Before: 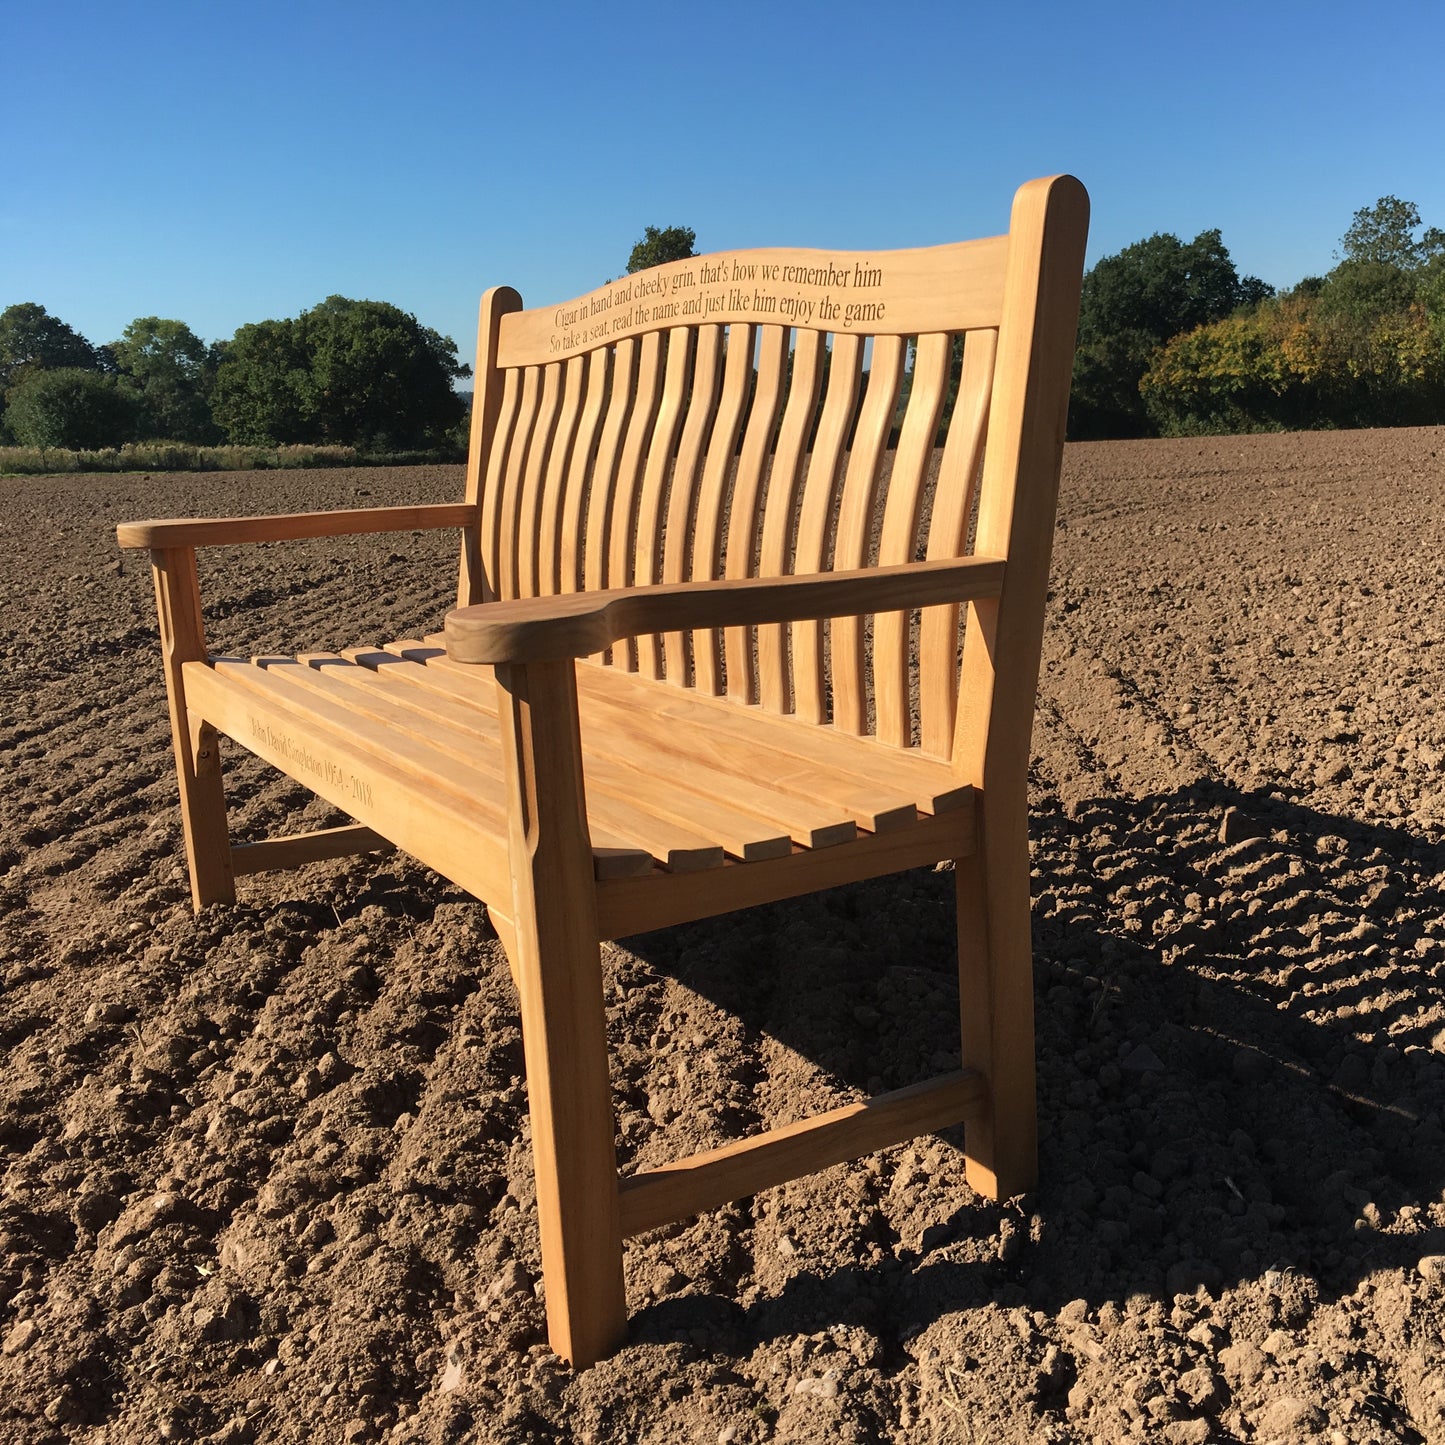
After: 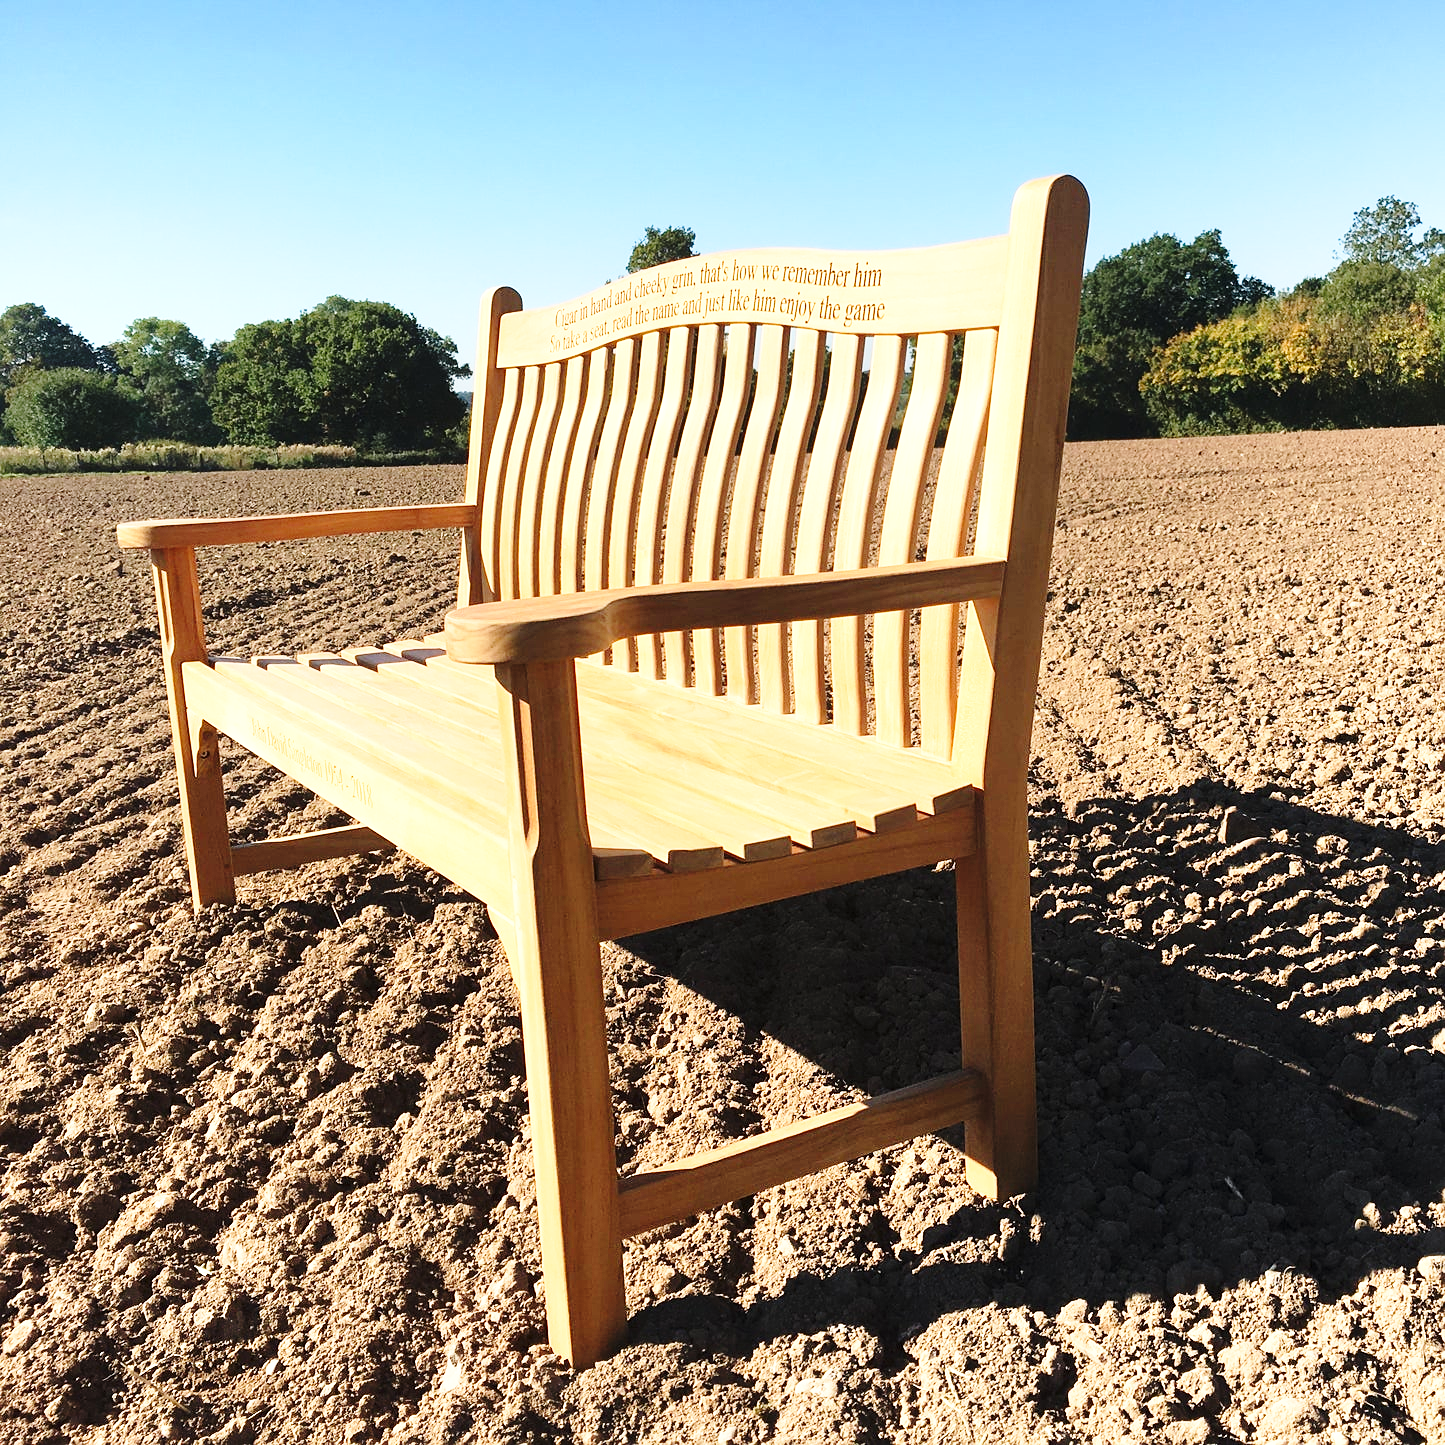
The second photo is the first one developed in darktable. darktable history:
sharpen: radius 1.253, amount 0.3, threshold 0.211
exposure: black level correction 0, exposure 0.682 EV, compensate highlight preservation false
base curve: curves: ch0 [(0, 0) (0.028, 0.03) (0.121, 0.232) (0.46, 0.748) (0.859, 0.968) (1, 1)], preserve colors none
